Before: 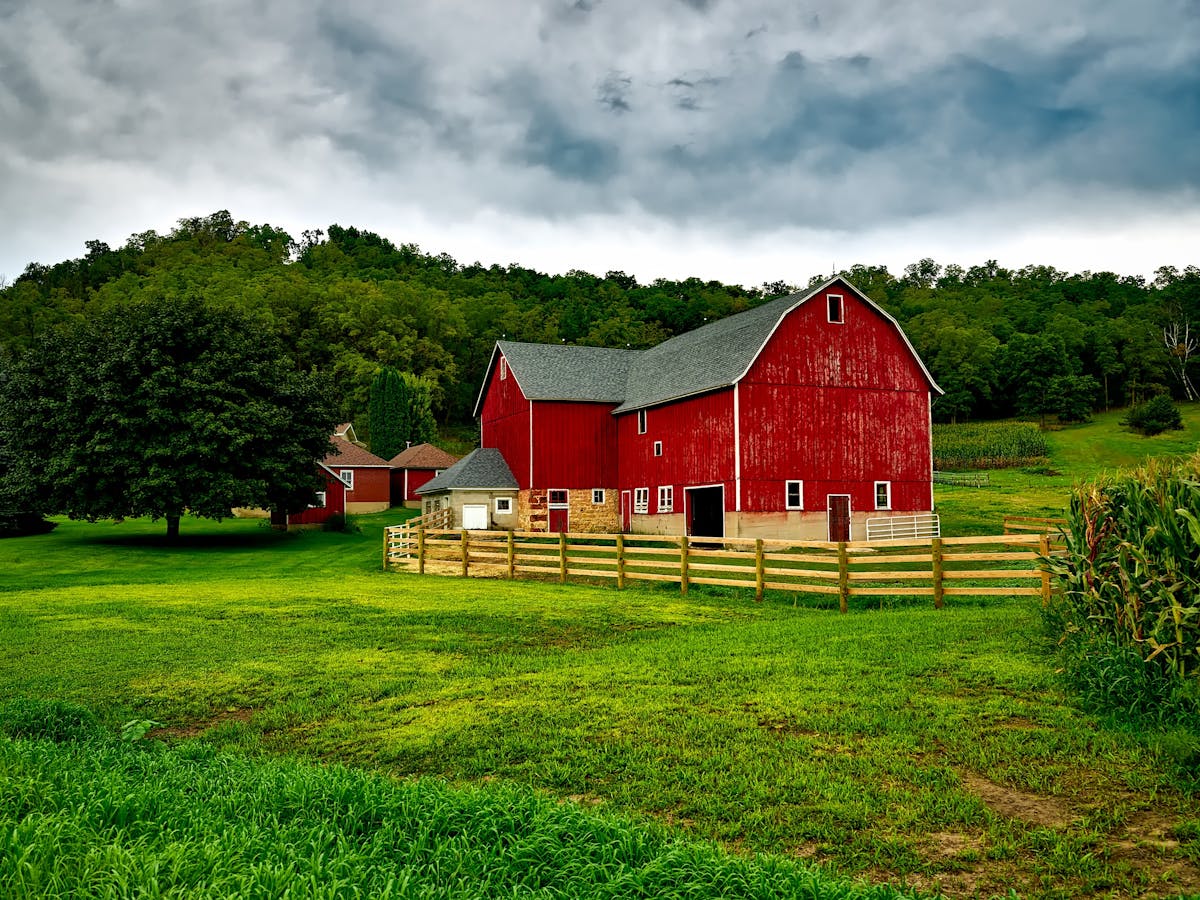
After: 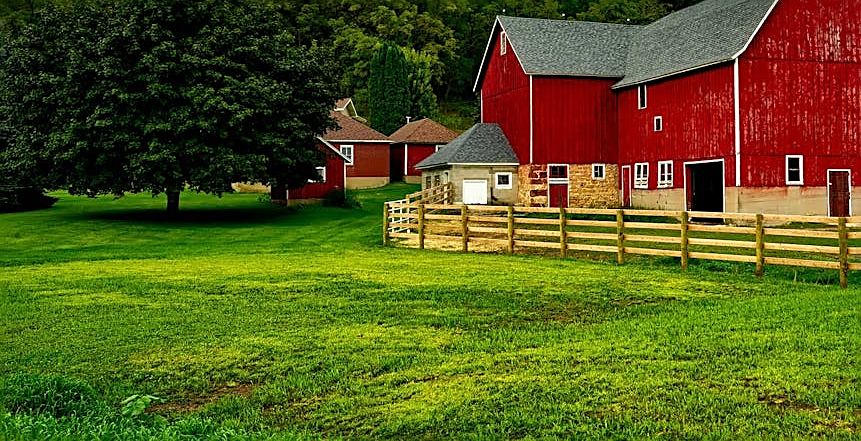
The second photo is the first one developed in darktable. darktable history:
crop: top 36.222%, right 28.206%, bottom 14.732%
sharpen: on, module defaults
